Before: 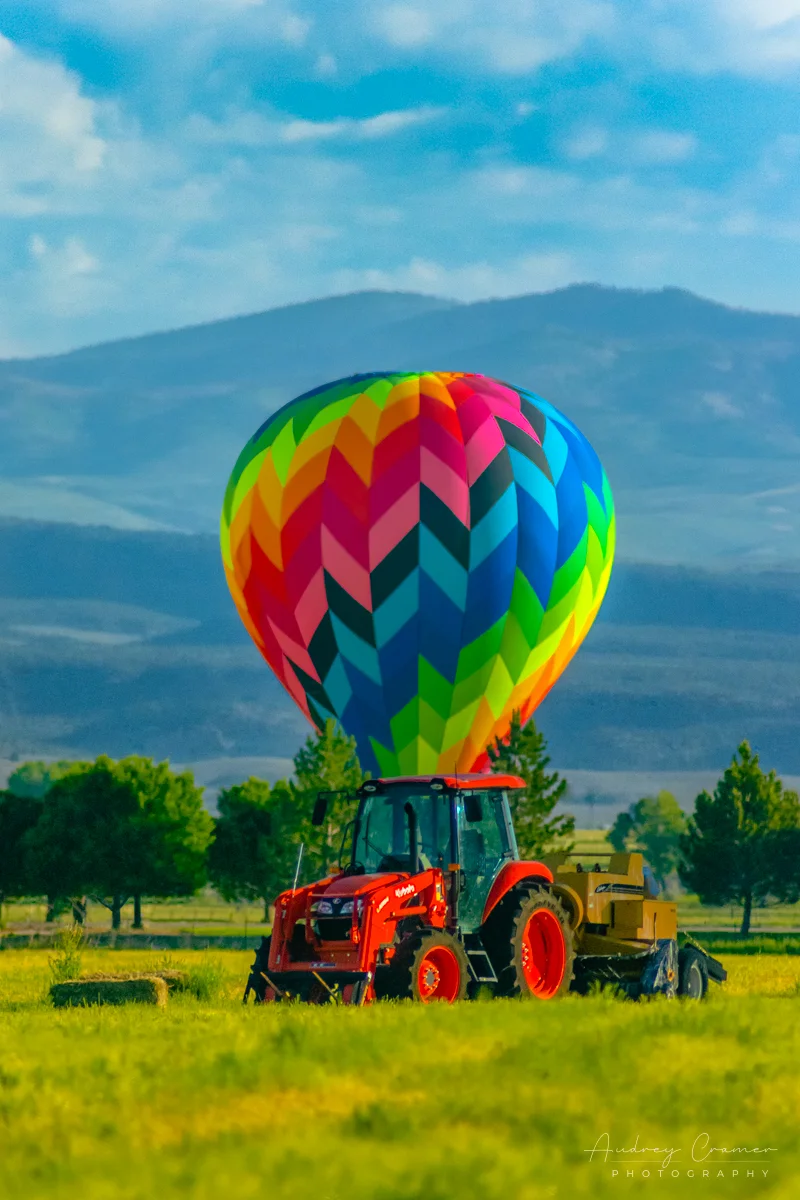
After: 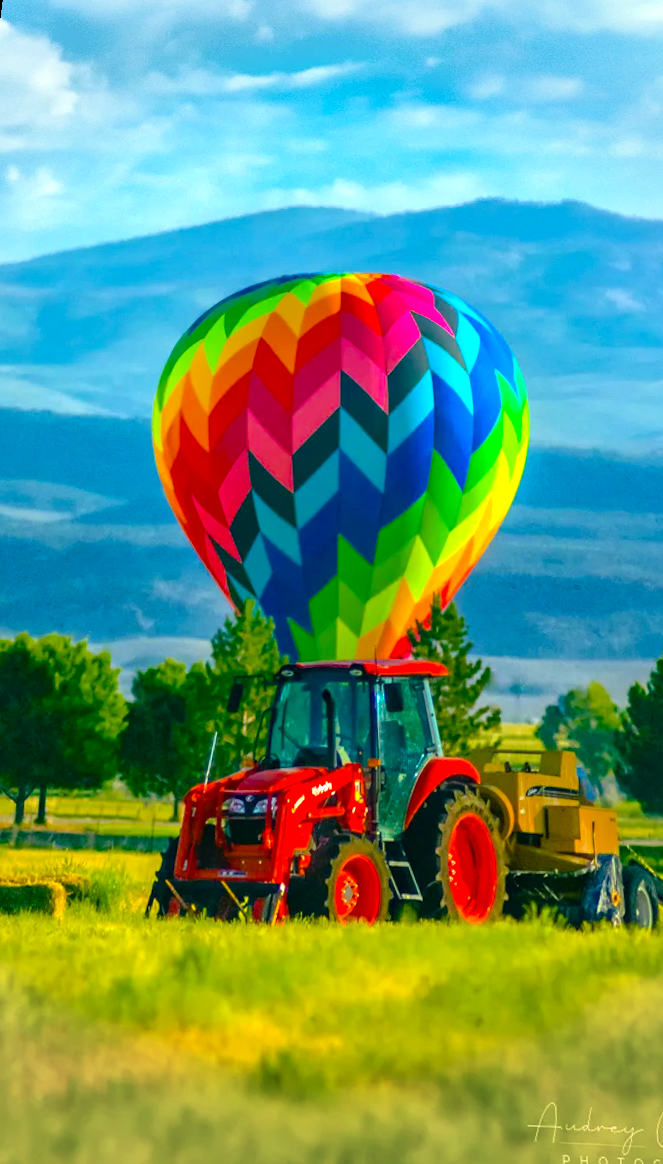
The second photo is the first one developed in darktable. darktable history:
rotate and perspective: rotation 0.72°, lens shift (vertical) -0.352, lens shift (horizontal) -0.051, crop left 0.152, crop right 0.859, crop top 0.019, crop bottom 0.964
exposure: exposure 0.64 EV, compensate highlight preservation false
vignetting: fall-off start 91%, fall-off radius 39.39%, brightness -0.182, saturation -0.3, width/height ratio 1.219, shape 1.3, dithering 8-bit output, unbound false
color balance rgb: linear chroma grading › shadows 16%, perceptual saturation grading › global saturation 8%, perceptual saturation grading › shadows 4%, perceptual brilliance grading › global brilliance 2%, perceptual brilliance grading › highlights 8%, perceptual brilliance grading › shadows -4%, global vibrance 16%, saturation formula JzAzBz (2021)
